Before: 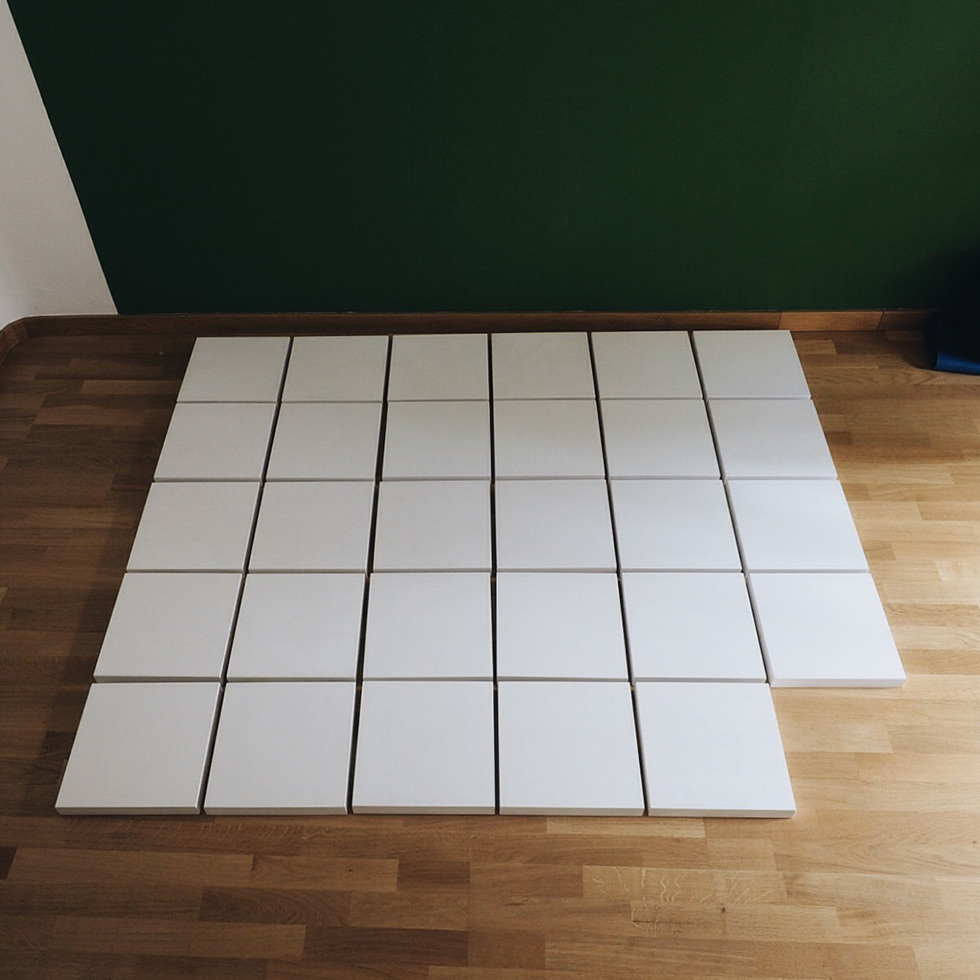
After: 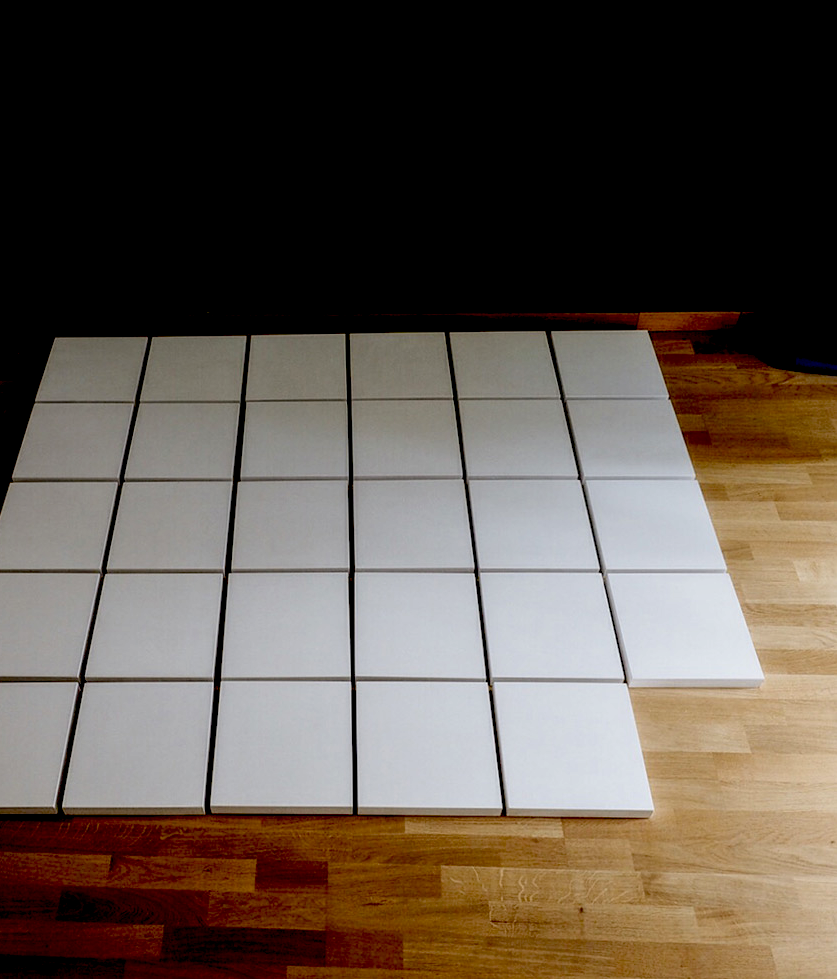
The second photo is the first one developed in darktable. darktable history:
crop and rotate: left 14.584%
exposure: black level correction 0.056, compensate highlight preservation false
local contrast: on, module defaults
